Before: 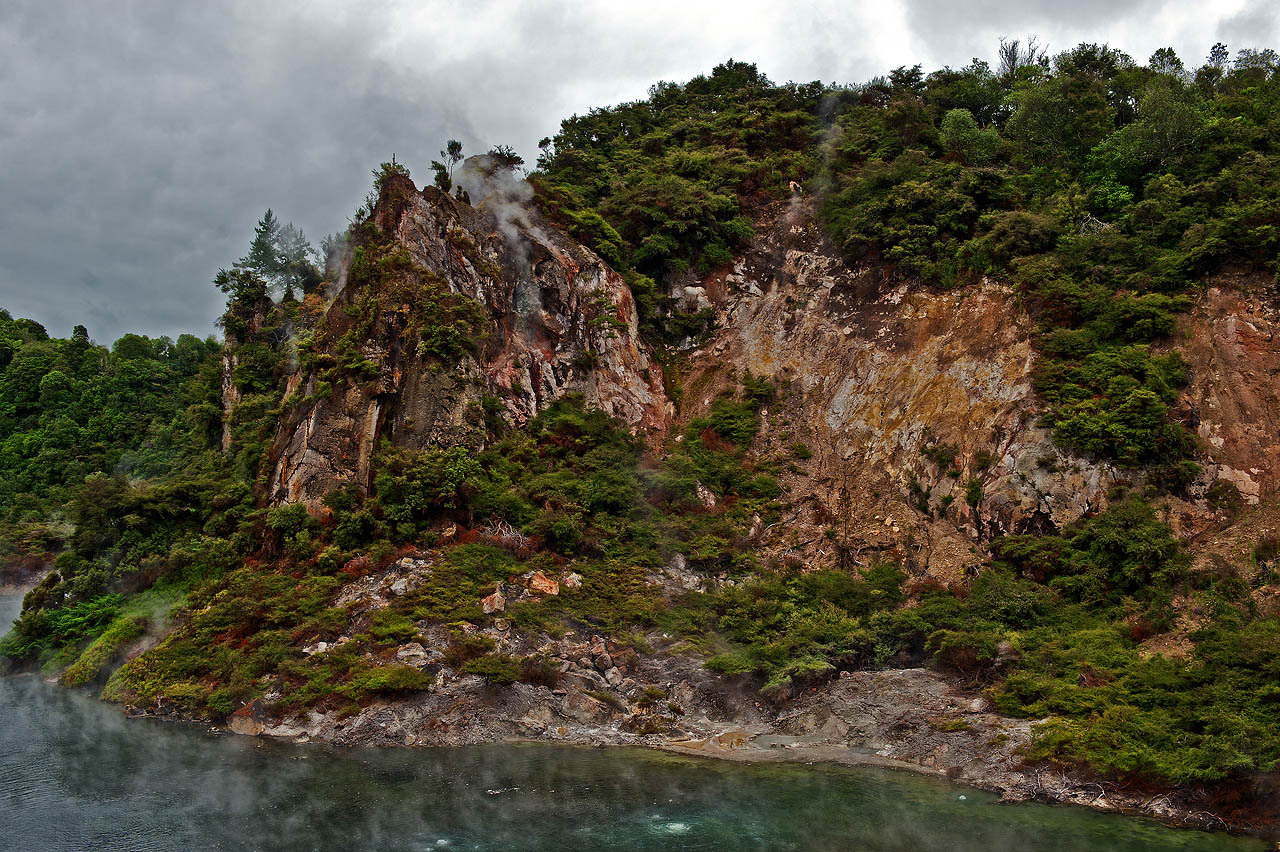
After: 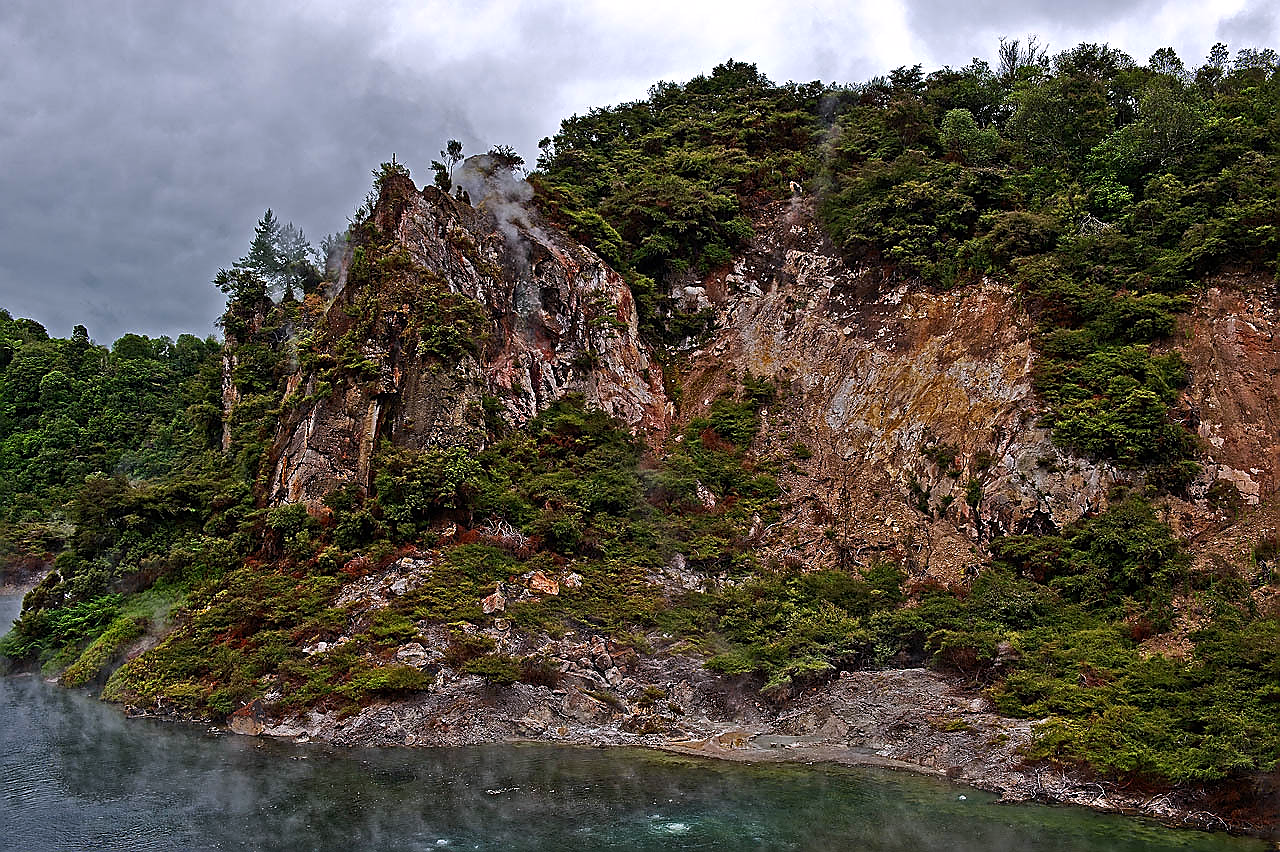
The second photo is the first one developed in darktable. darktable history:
sharpen: radius 1.4, amount 1.25, threshold 0.7
white balance: red 1.004, blue 1.096
